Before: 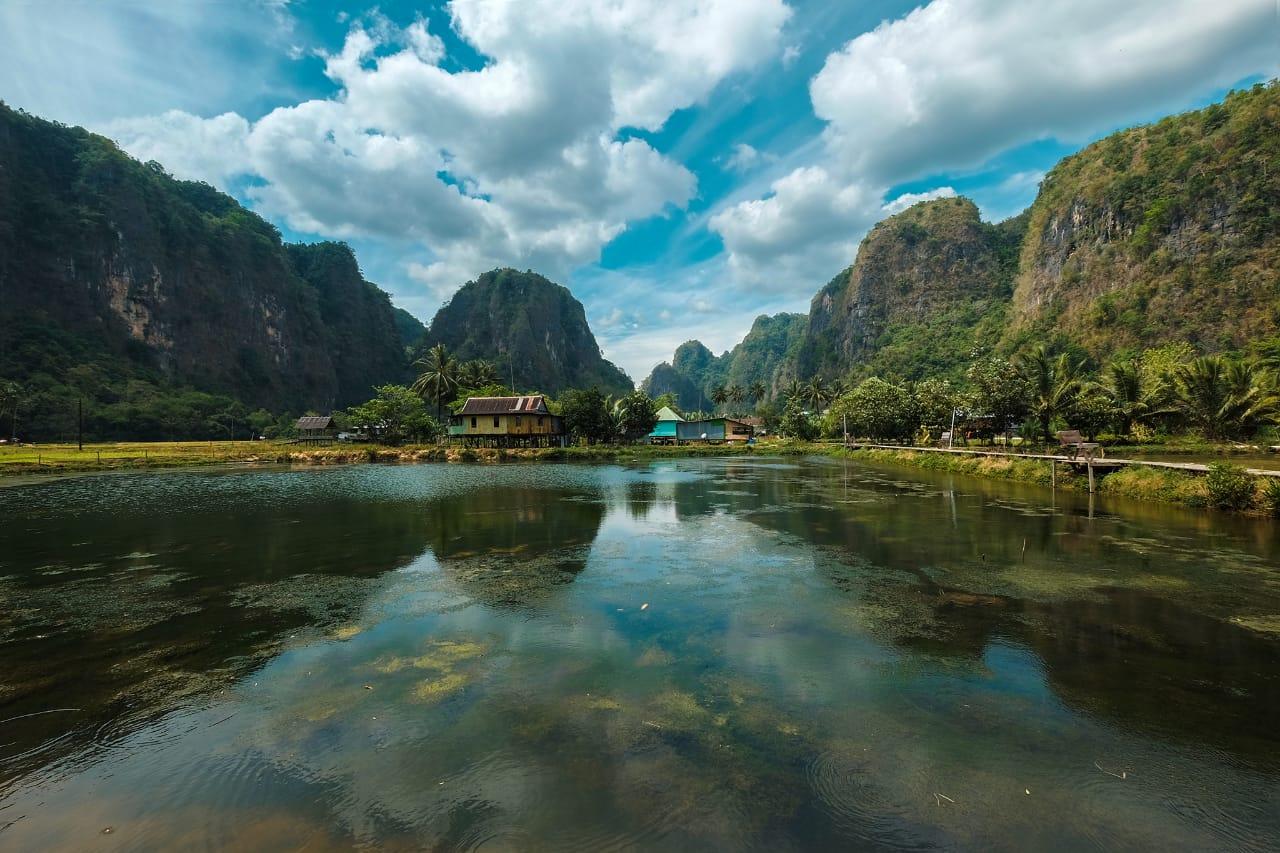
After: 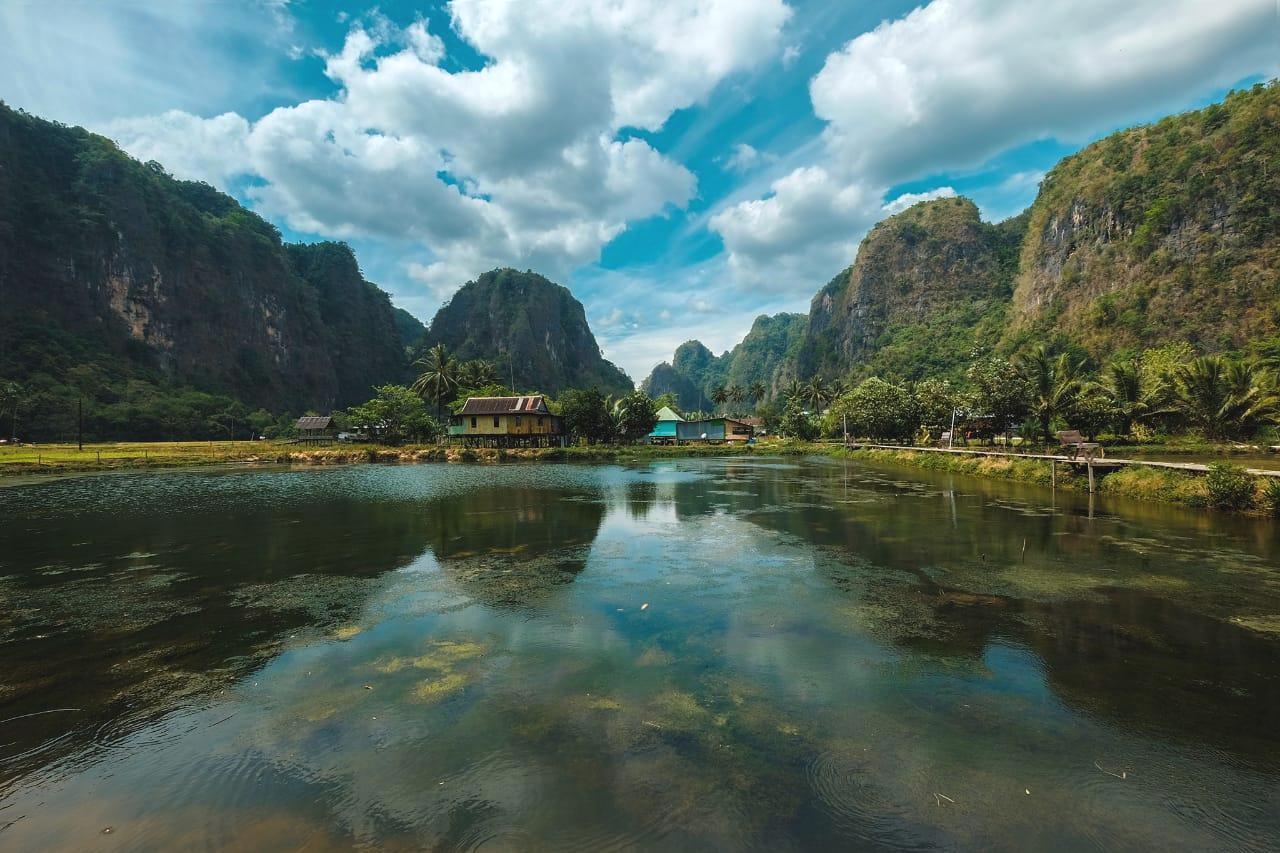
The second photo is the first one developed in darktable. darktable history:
exposure: black level correction -0.005, exposure 0.052 EV, compensate exposure bias true, compensate highlight preservation false
